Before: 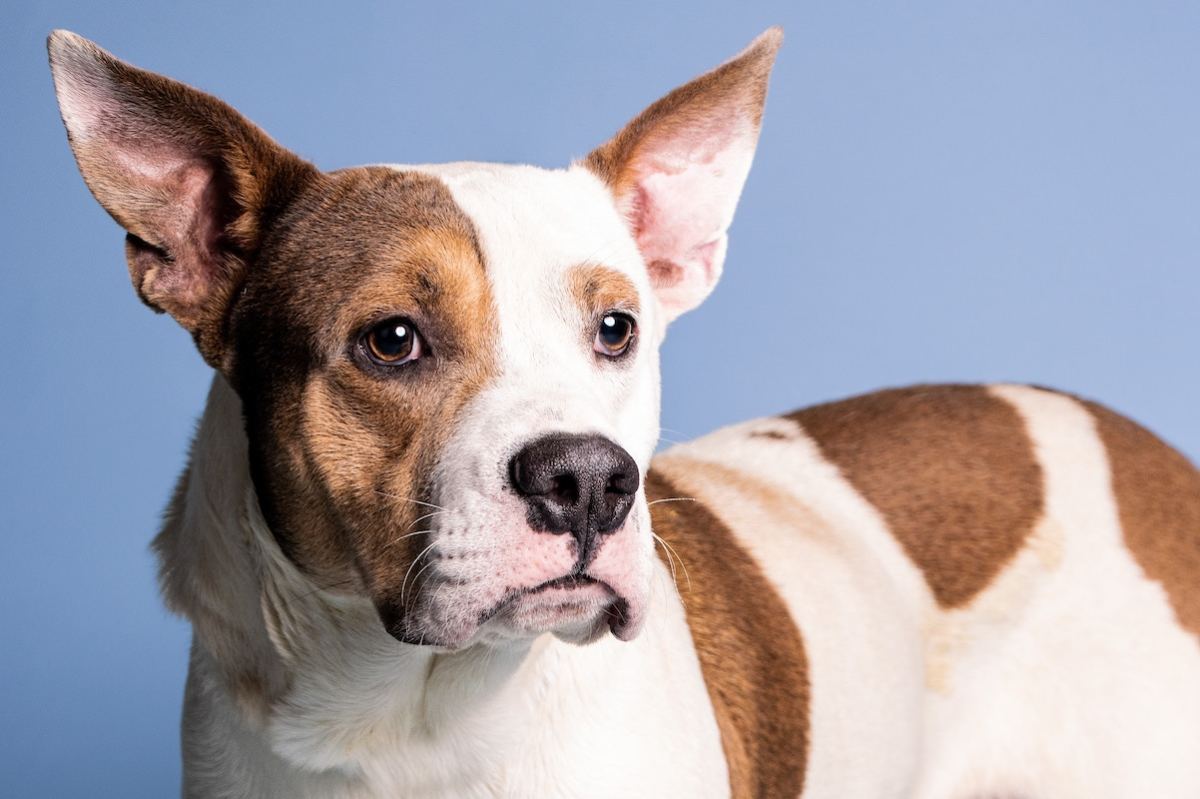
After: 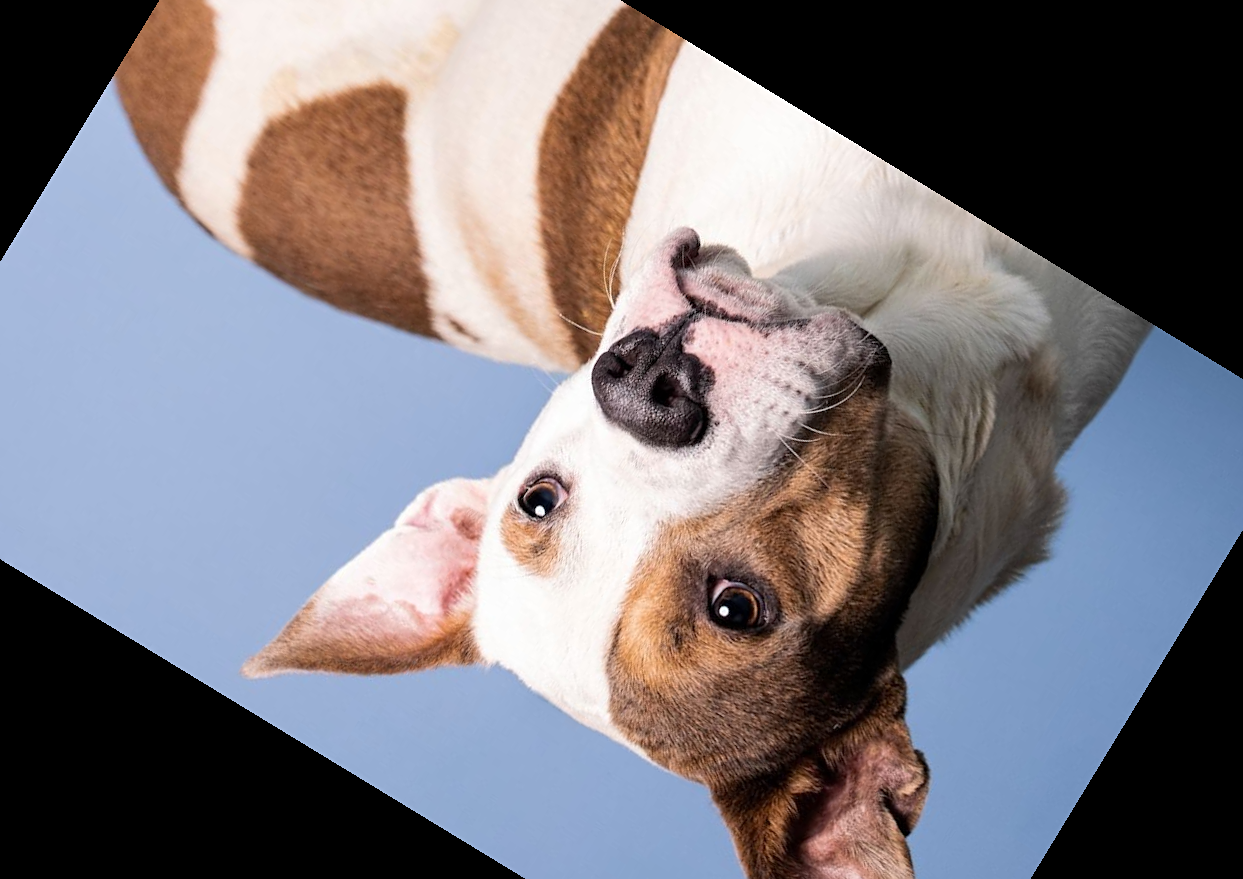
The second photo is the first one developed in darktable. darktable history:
crop and rotate: angle 148.68°, left 9.111%, top 15.603%, right 4.588%, bottom 17.041%
sharpen: amount 0.2
